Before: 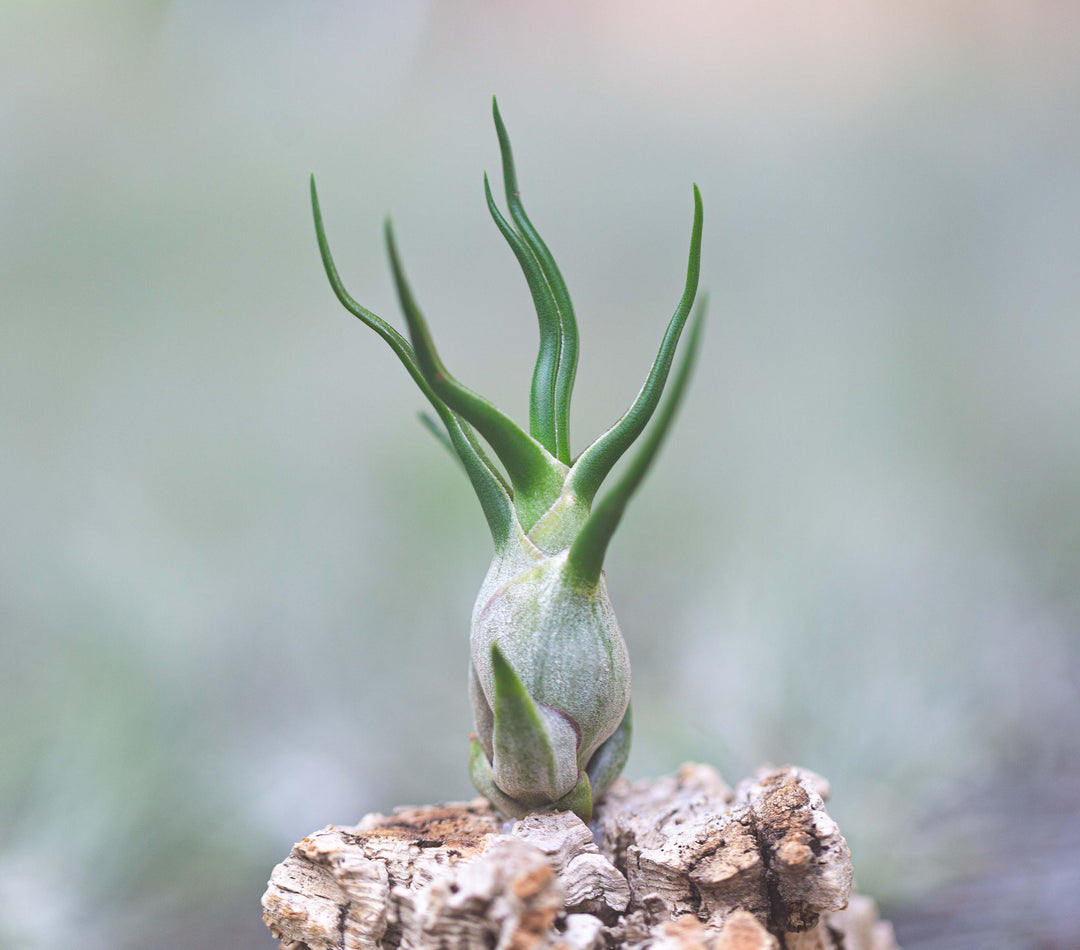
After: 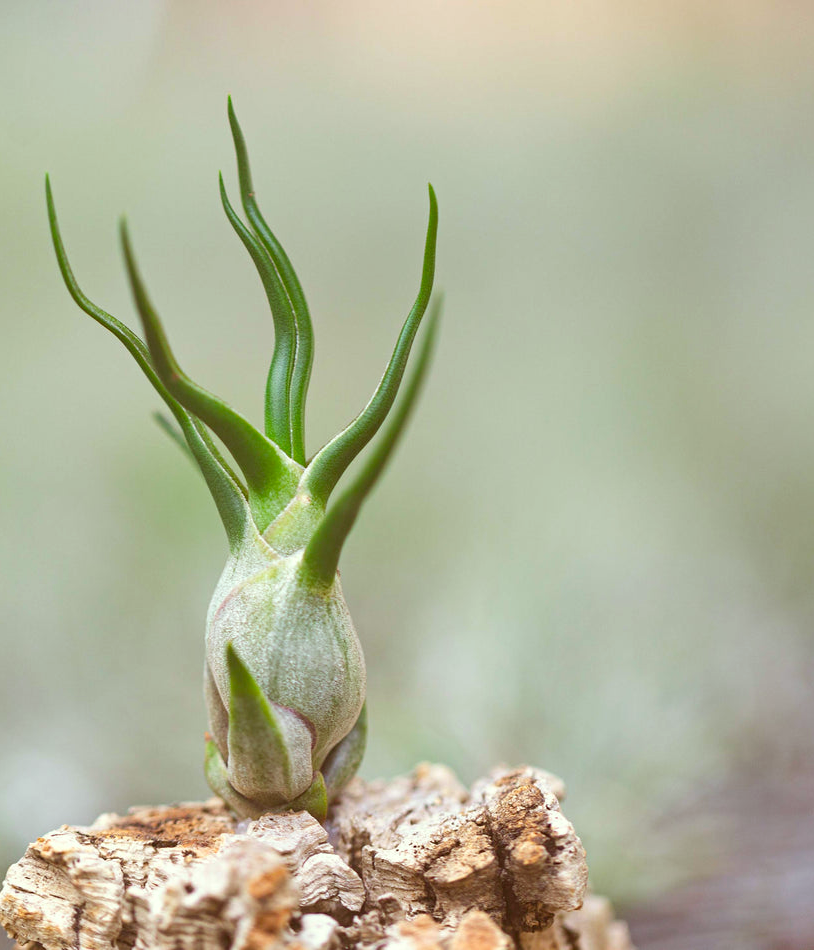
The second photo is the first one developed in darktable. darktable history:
color correction: highlights a* -6.21, highlights b* 9.22, shadows a* 10.09, shadows b* 23.58
crop and rotate: left 24.567%
color balance rgb: shadows lift › chroma 3.077%, shadows lift › hue 280.28°, perceptual saturation grading › global saturation 18.238%, global vibrance 5.241%, contrast 2.752%
